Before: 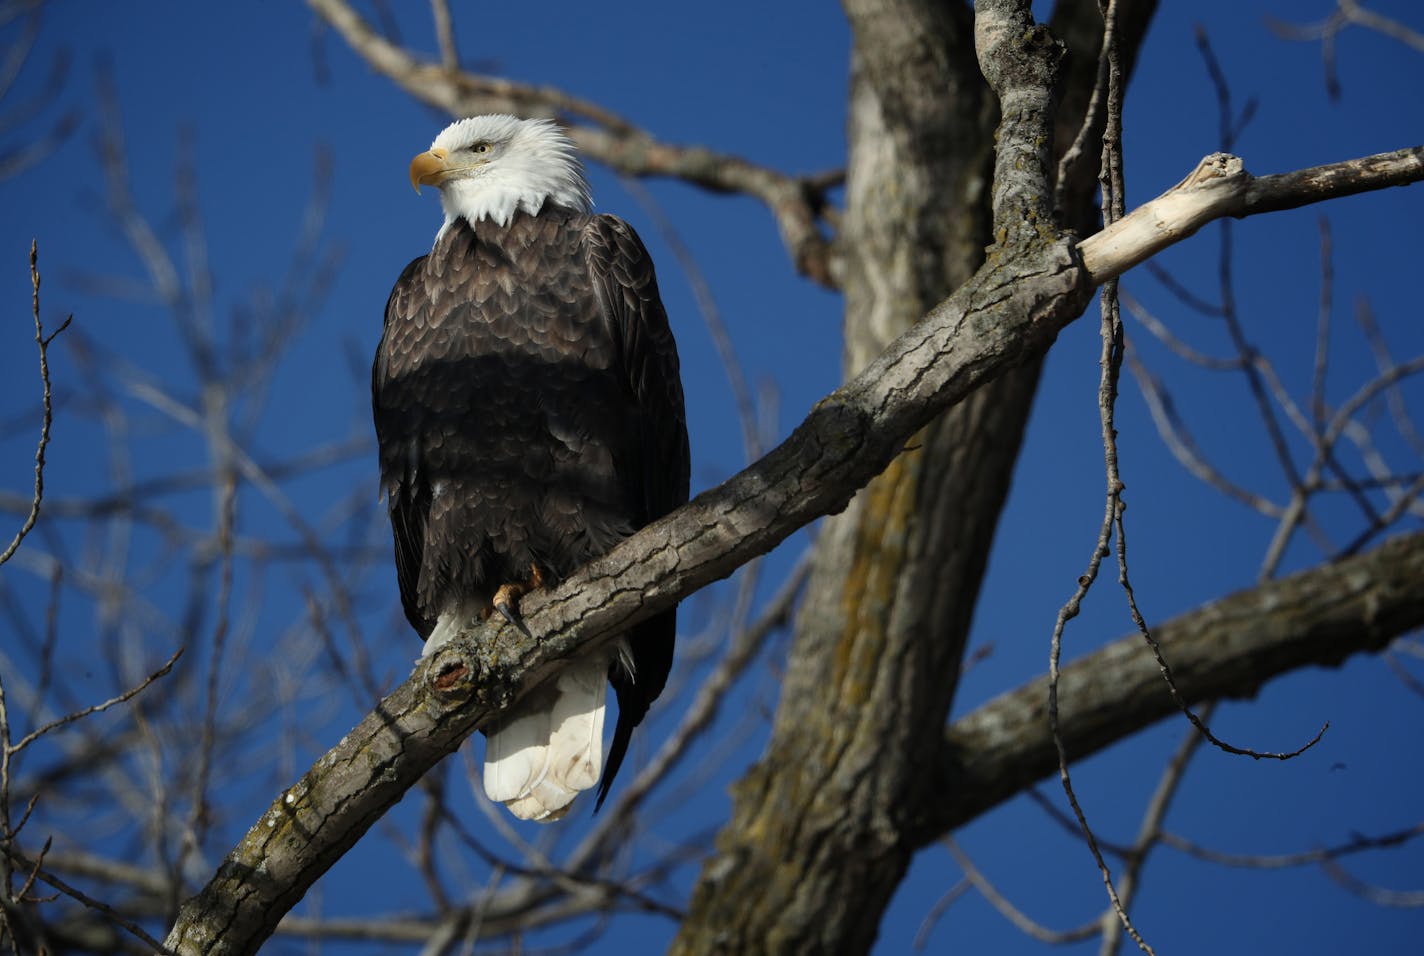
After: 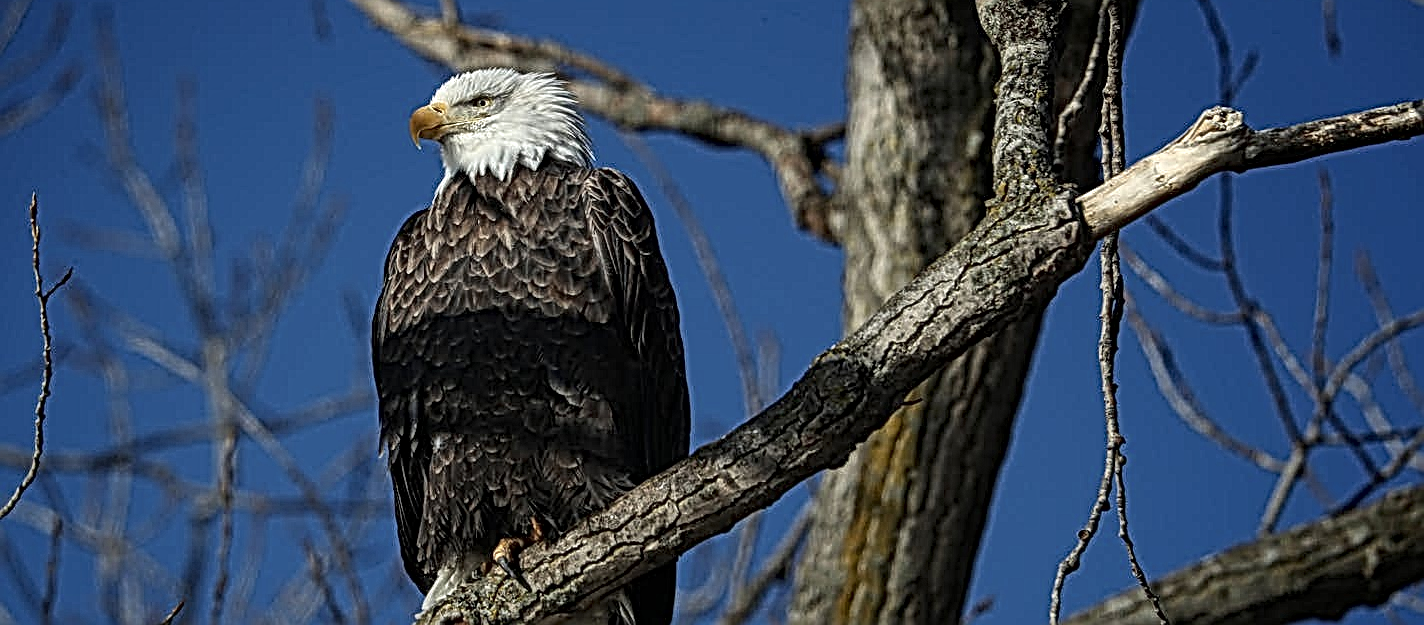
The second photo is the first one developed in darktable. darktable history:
sharpen: radius 3.134
crop and rotate: top 4.844%, bottom 29.749%
local contrast: mode bilateral grid, contrast 19, coarseness 3, detail 298%, midtone range 0.2
